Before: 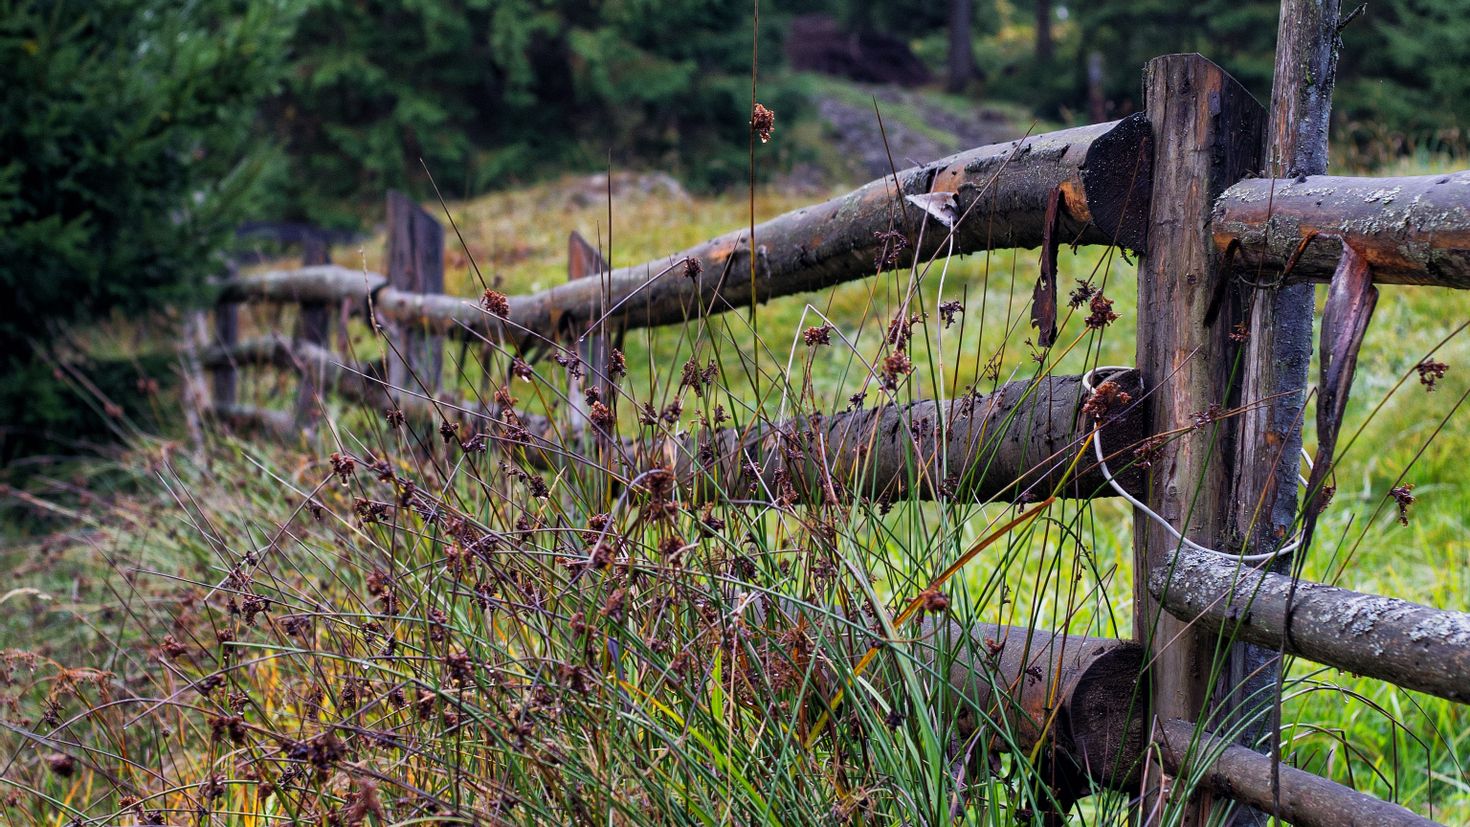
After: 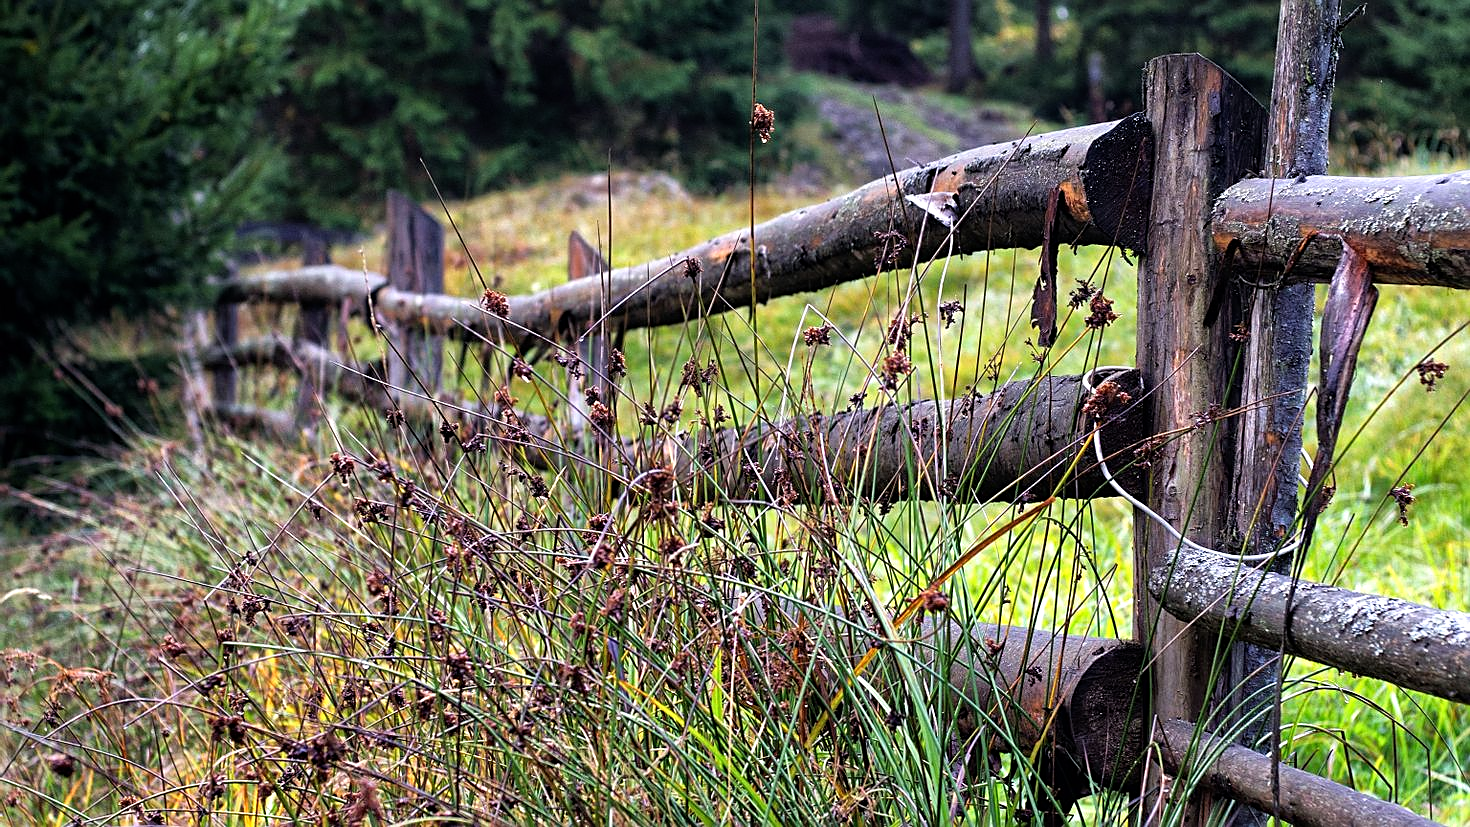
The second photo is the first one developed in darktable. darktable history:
tone equalizer: -8 EV -0.721 EV, -7 EV -0.708 EV, -6 EV -0.633 EV, -5 EV -0.423 EV, -3 EV 0.368 EV, -2 EV 0.6 EV, -1 EV 0.683 EV, +0 EV 0.738 EV
sharpen: on, module defaults
